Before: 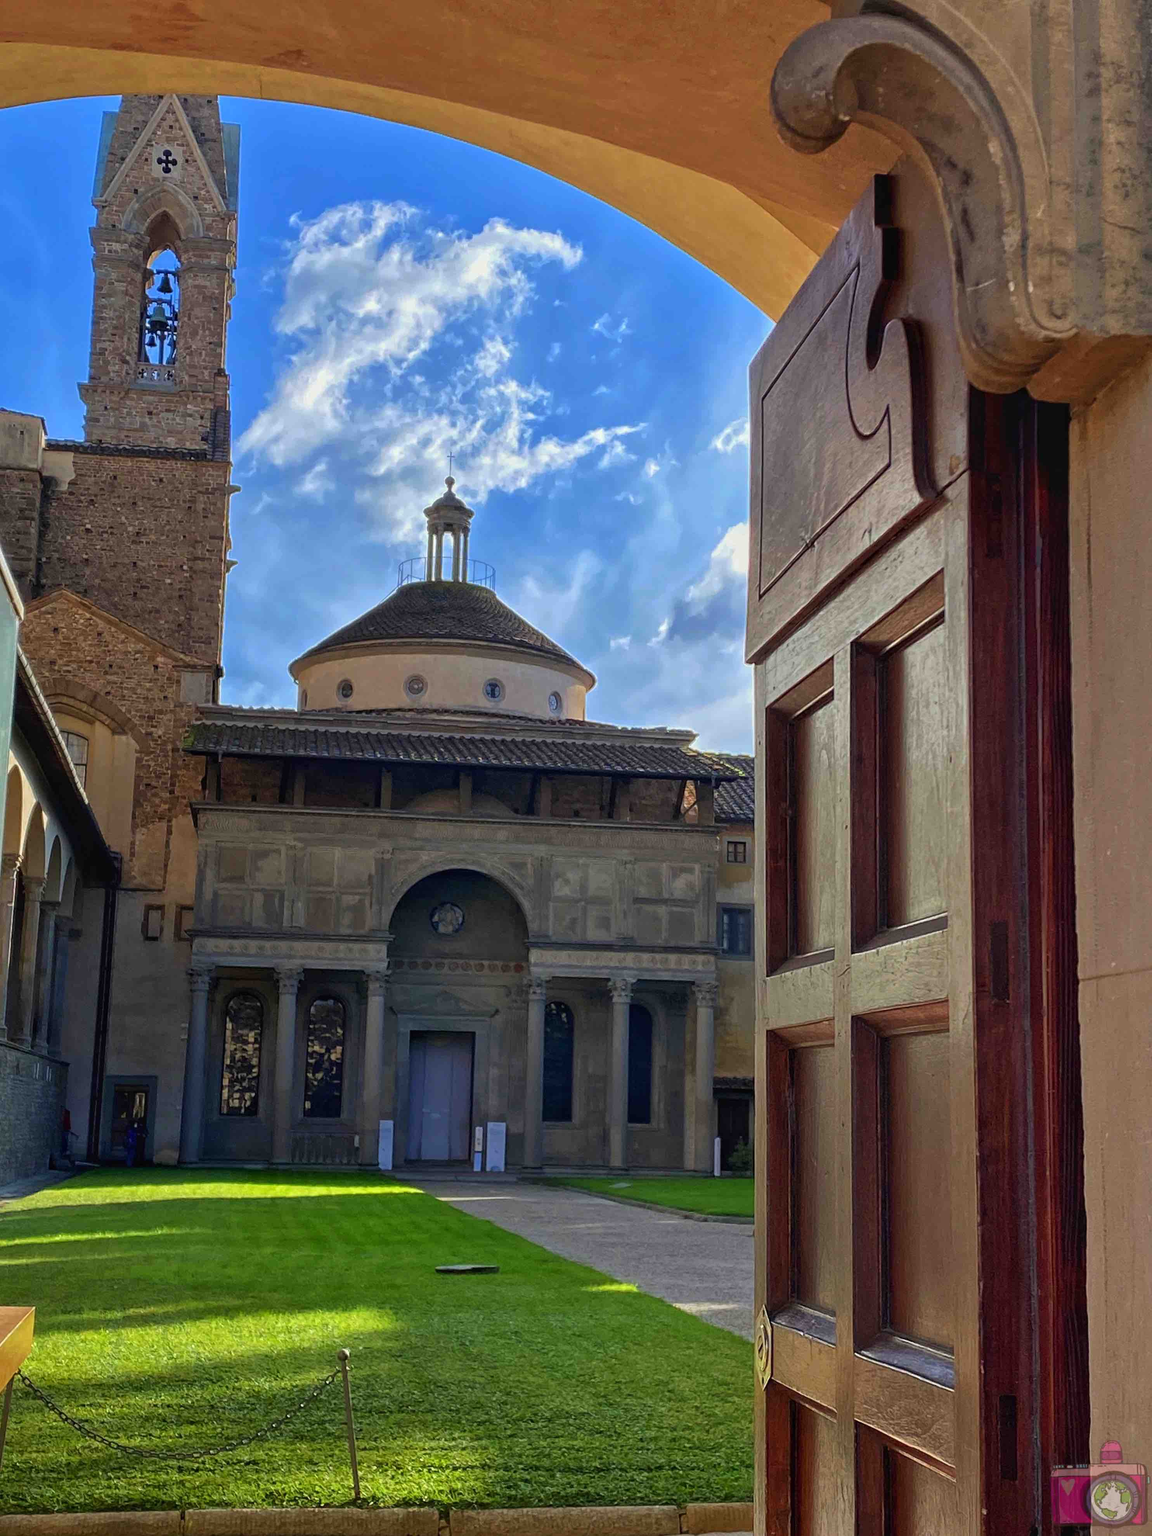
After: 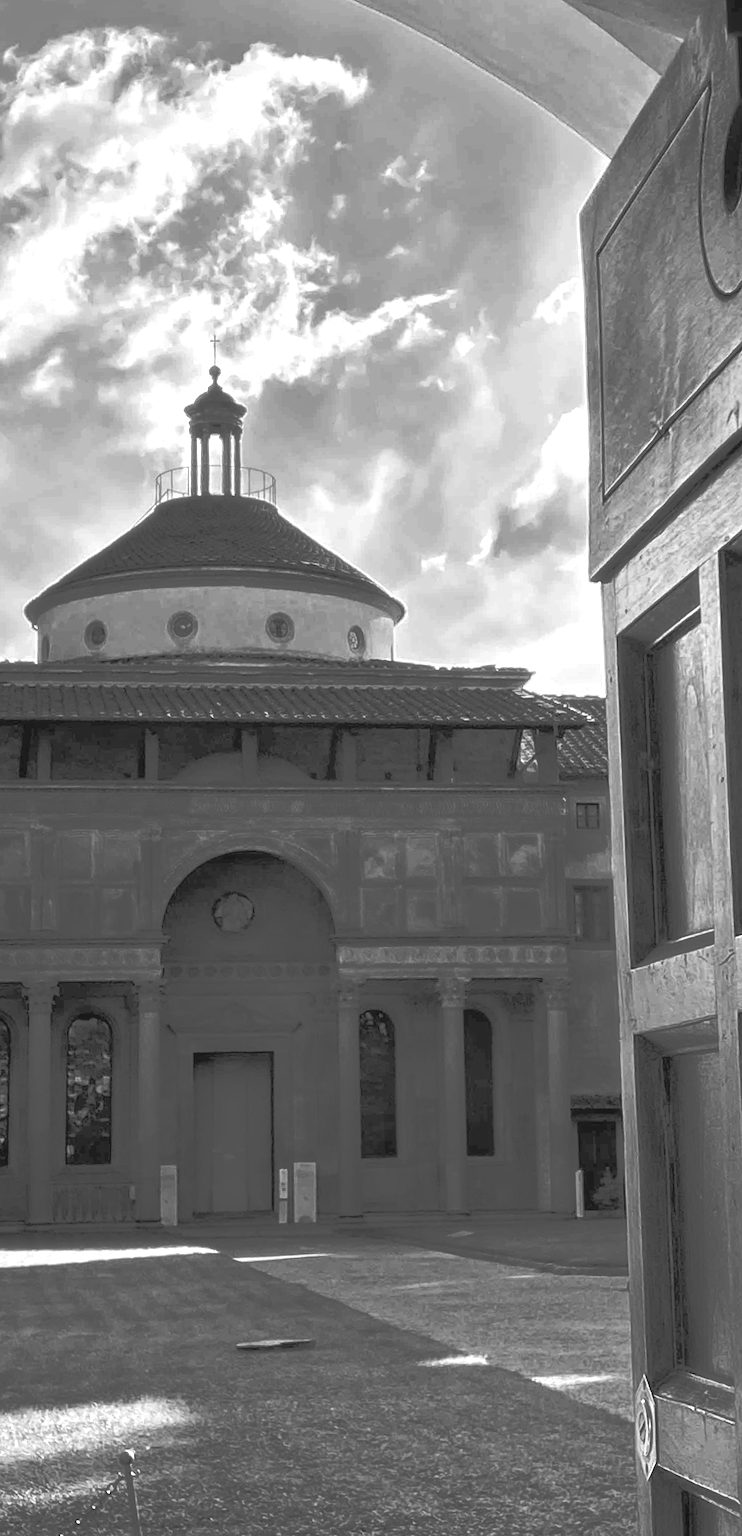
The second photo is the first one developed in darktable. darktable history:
soften: size 10%, saturation 50%, brightness 0.2 EV, mix 10%
tone curve: curves: ch0 [(0, 0) (0.003, 0.032) (0.53, 0.368) (0.901, 0.866) (1, 1)], preserve colors none
crop and rotate: angle 0.02°, left 24.353%, top 13.219%, right 26.156%, bottom 8.224%
exposure: black level correction 0, exposure 0.7 EV, compensate exposure bias true, compensate highlight preservation false
white balance: emerald 1
rotate and perspective: rotation -2.29°, automatic cropping off
monochrome: on, module defaults
